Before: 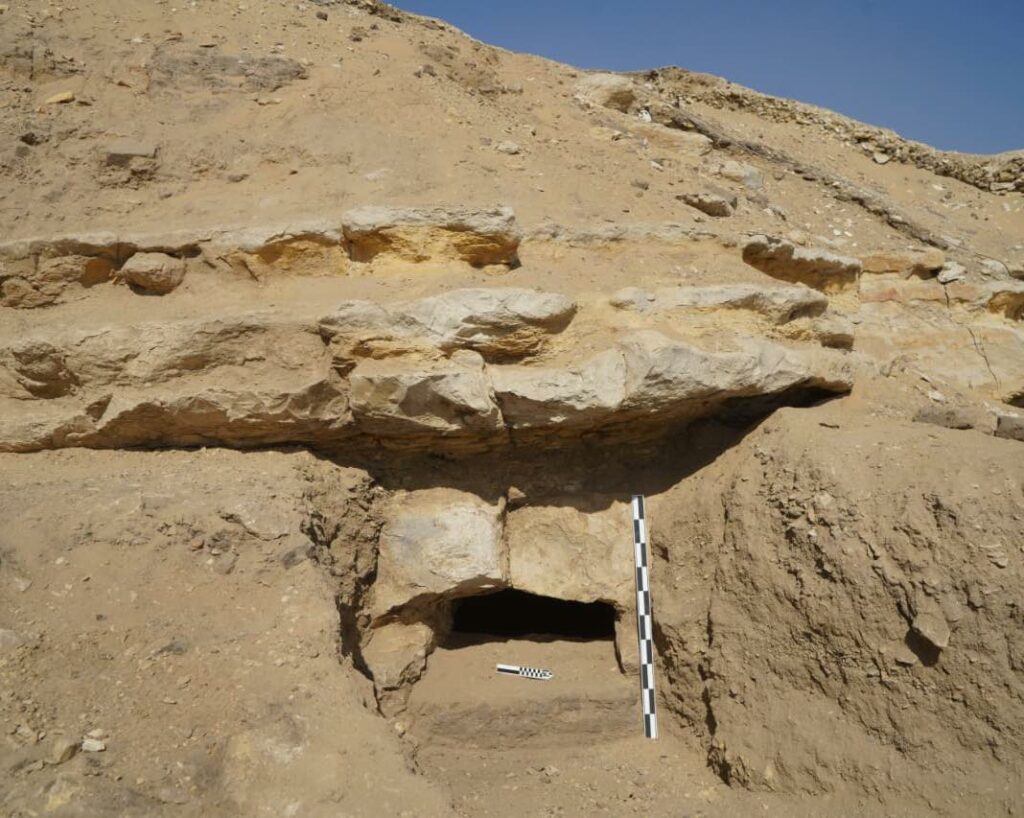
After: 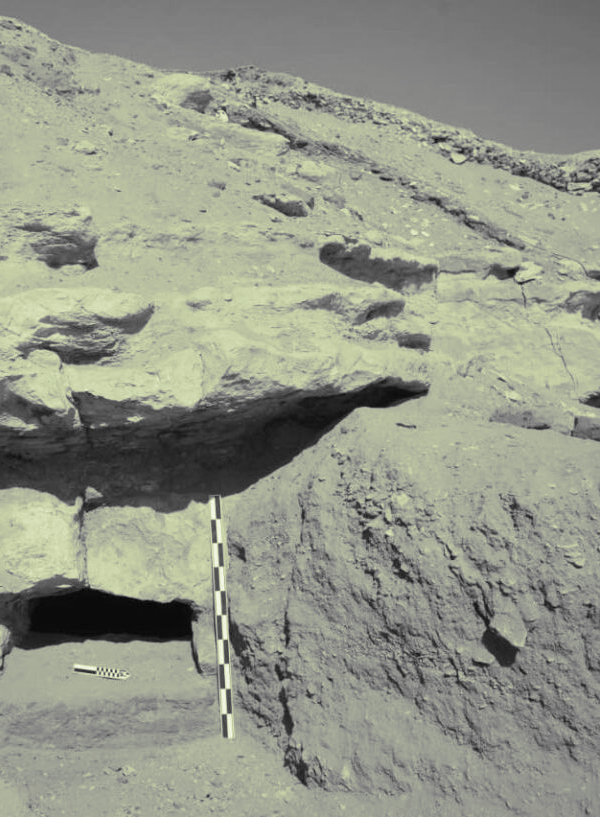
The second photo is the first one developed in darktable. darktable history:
base curve: curves: ch0 [(0, 0) (0.262, 0.32) (0.722, 0.705) (1, 1)]
monochrome: on, module defaults
color correction: highlights a* 40, highlights b* 40, saturation 0.69
crop: left 41.402%
split-toning: shadows › hue 290.82°, shadows › saturation 0.34, highlights › saturation 0.38, balance 0, compress 50%
